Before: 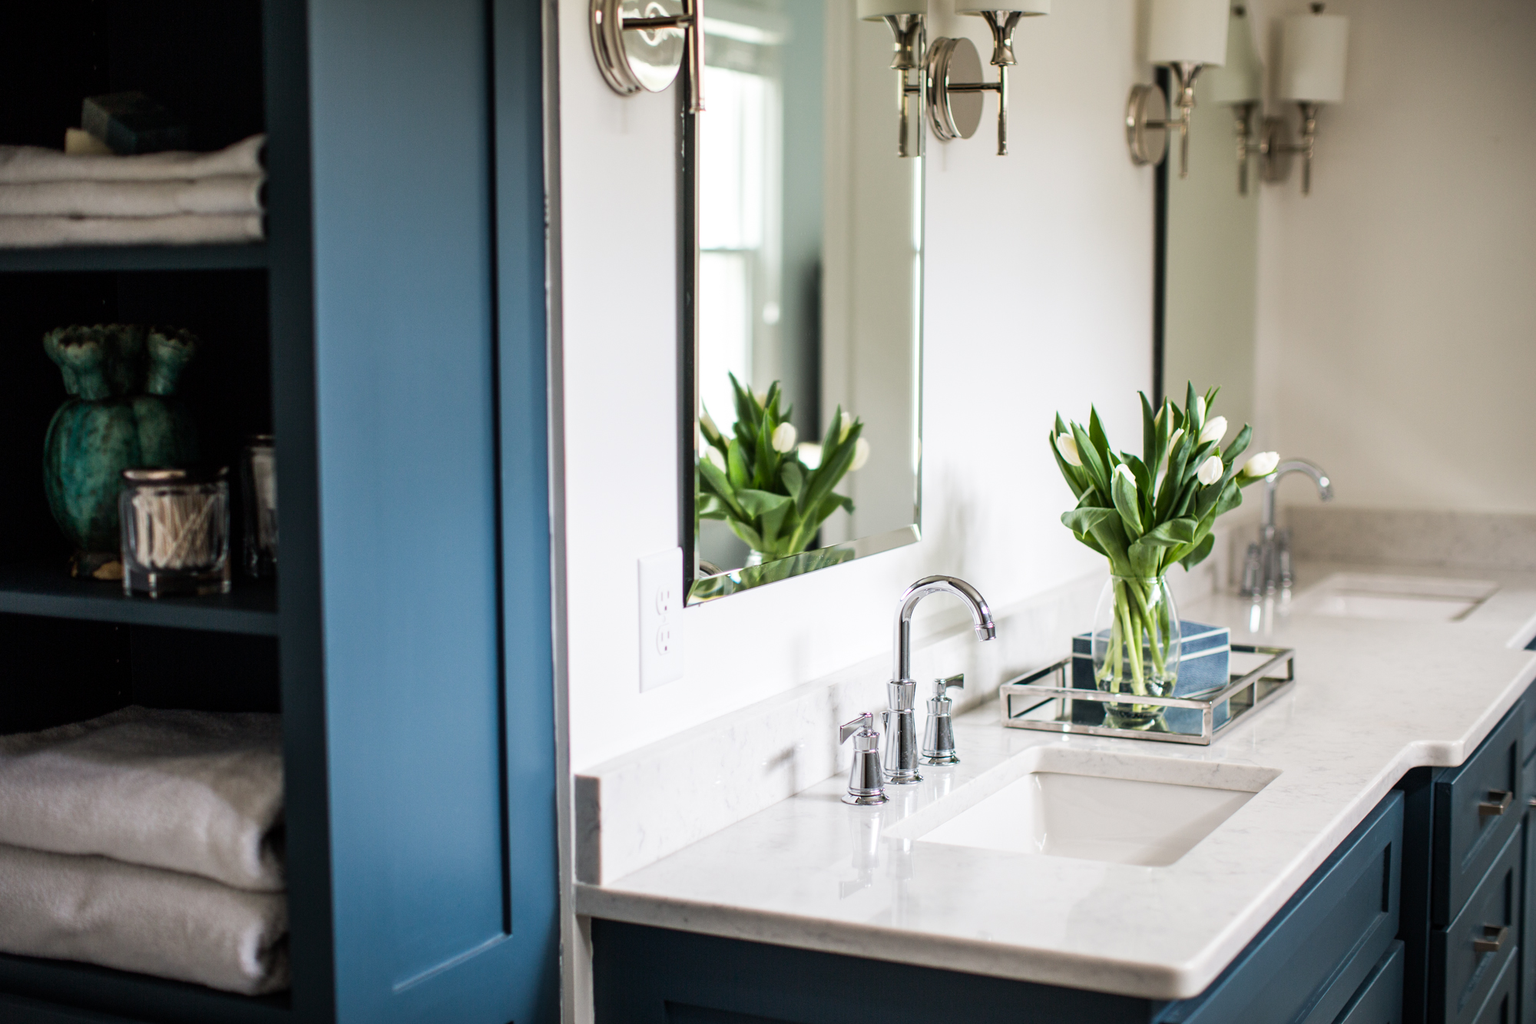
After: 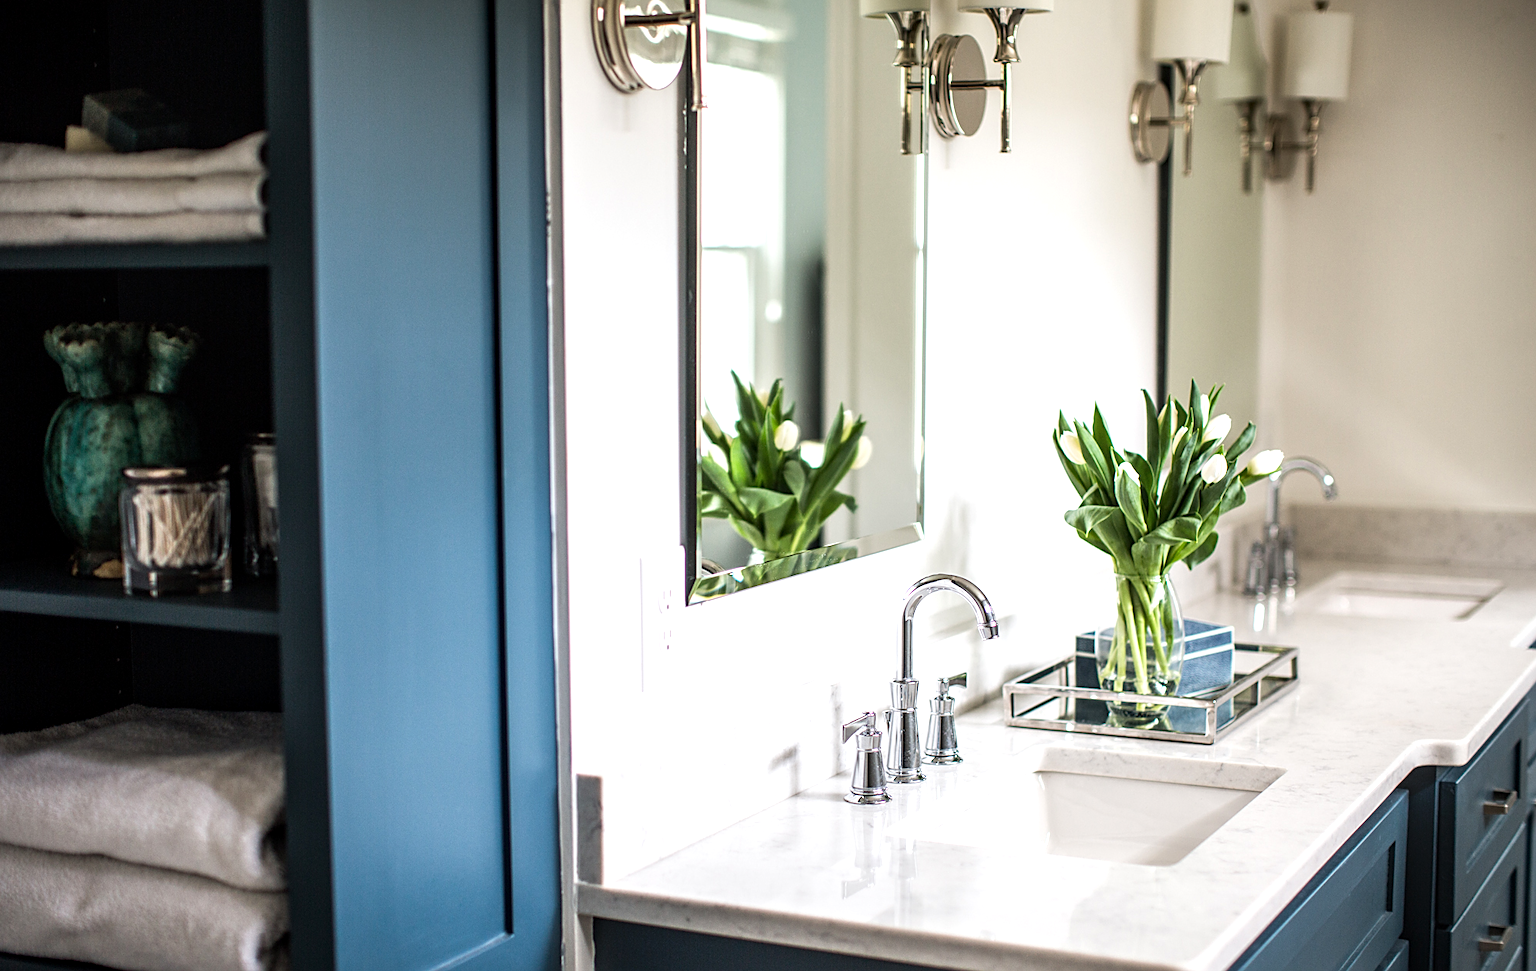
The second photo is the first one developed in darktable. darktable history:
tone equalizer: -8 EV -0.427 EV, -7 EV -0.394 EV, -6 EV -0.338 EV, -5 EV -0.219 EV, -3 EV 0.224 EV, -2 EV 0.319 EV, -1 EV 0.365 EV, +0 EV 0.392 EV, smoothing diameter 24.86%, edges refinement/feathering 7.59, preserve details guided filter
crop: top 0.331%, right 0.259%, bottom 5.042%
sharpen: on, module defaults
local contrast: on, module defaults
